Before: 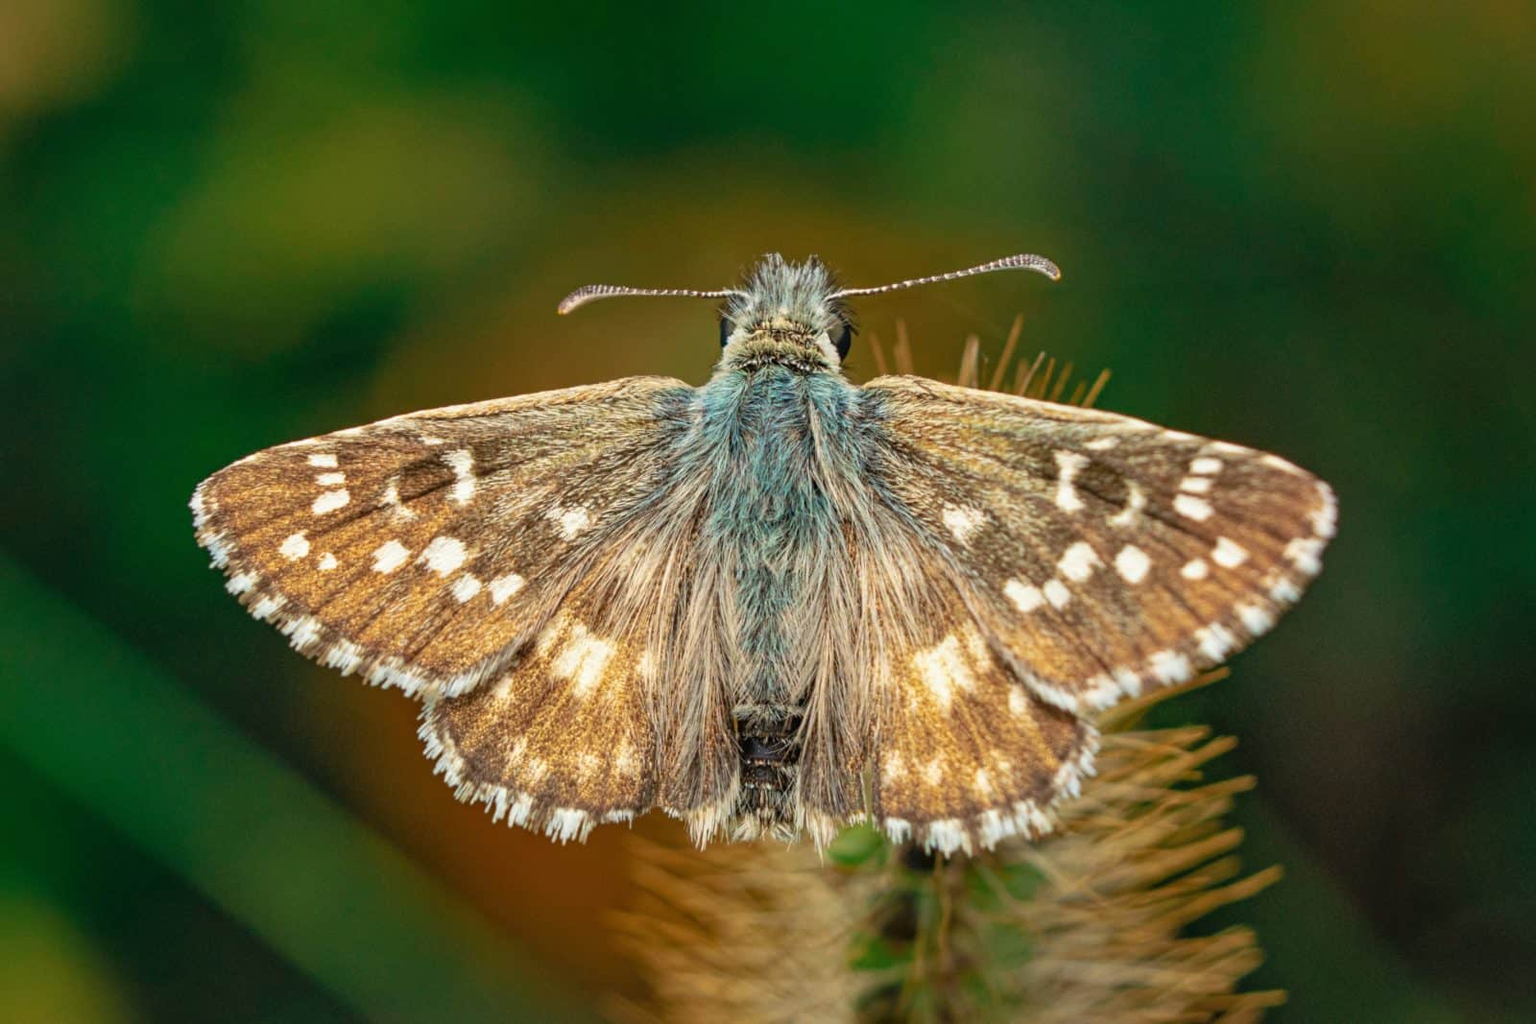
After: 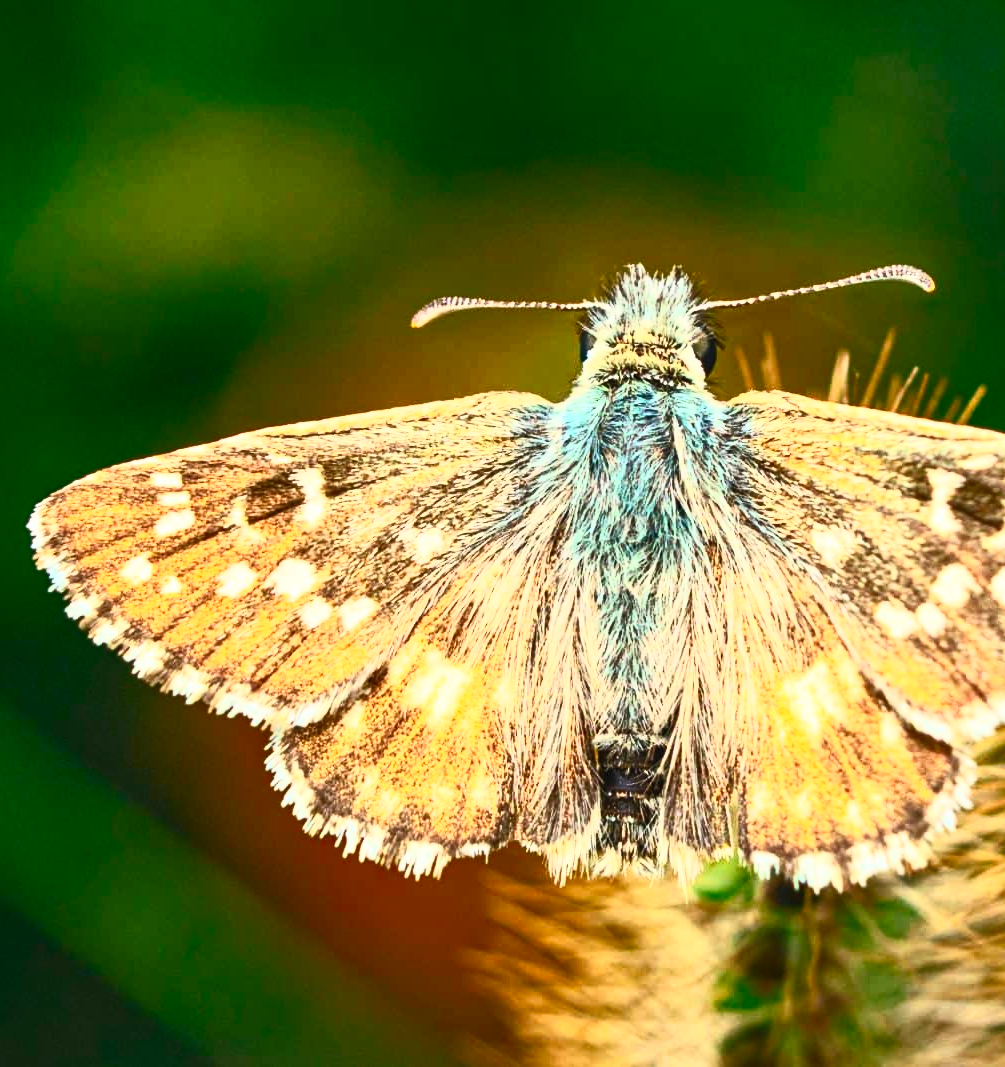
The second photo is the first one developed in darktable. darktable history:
crop: left 10.644%, right 26.528%
contrast brightness saturation: contrast 0.83, brightness 0.59, saturation 0.59
